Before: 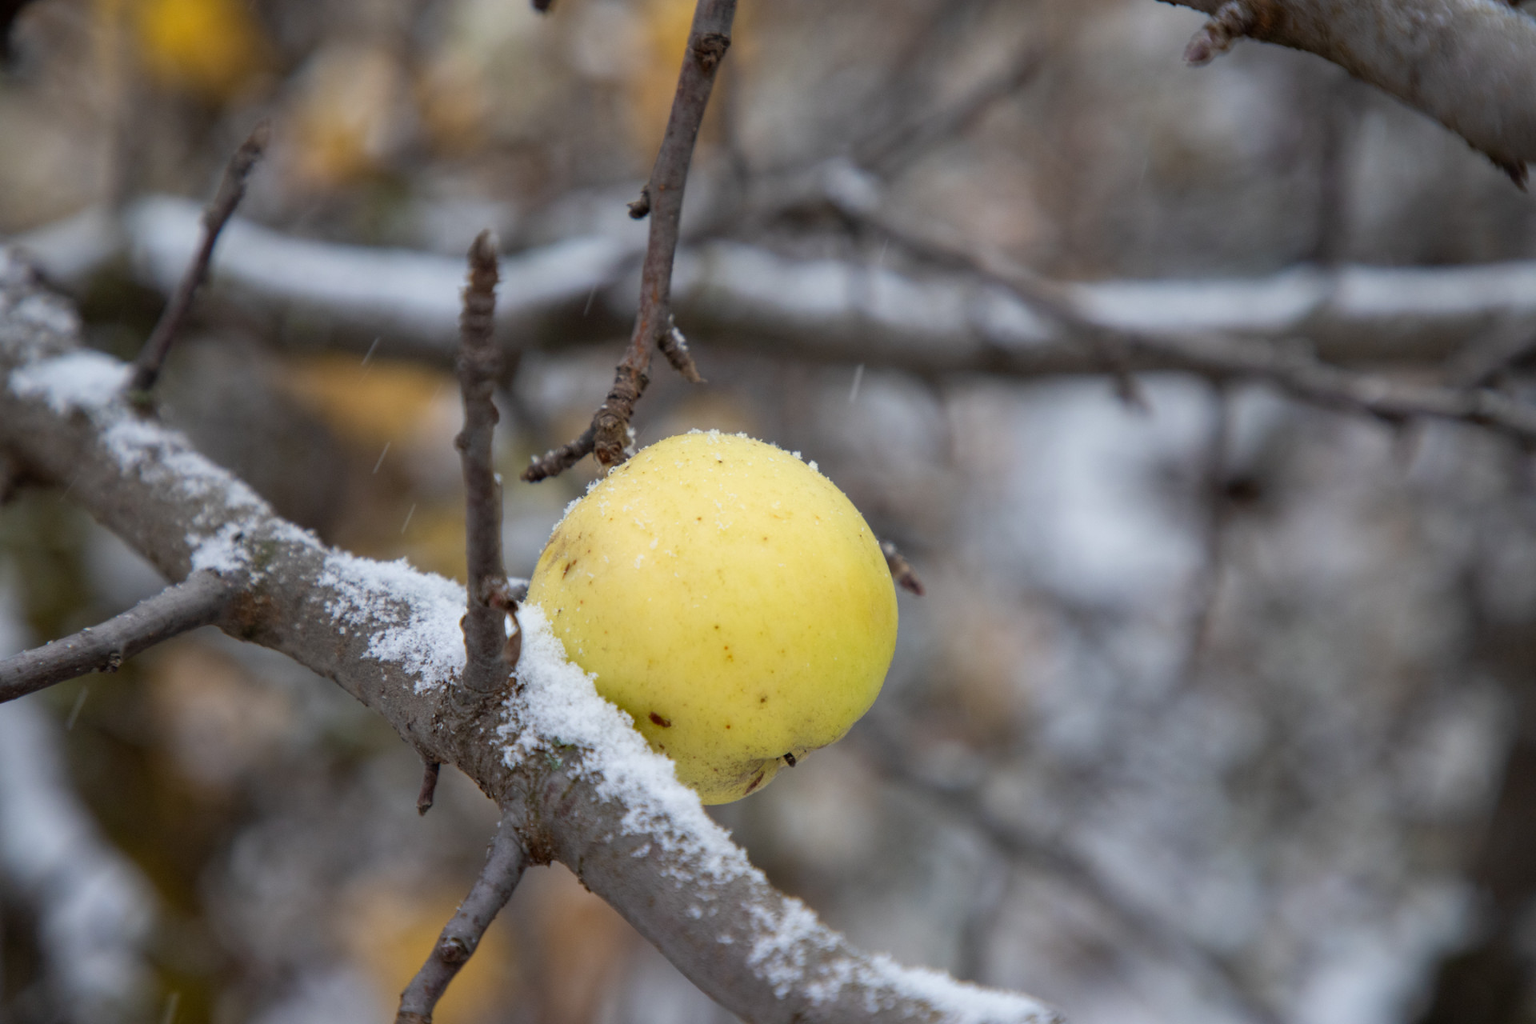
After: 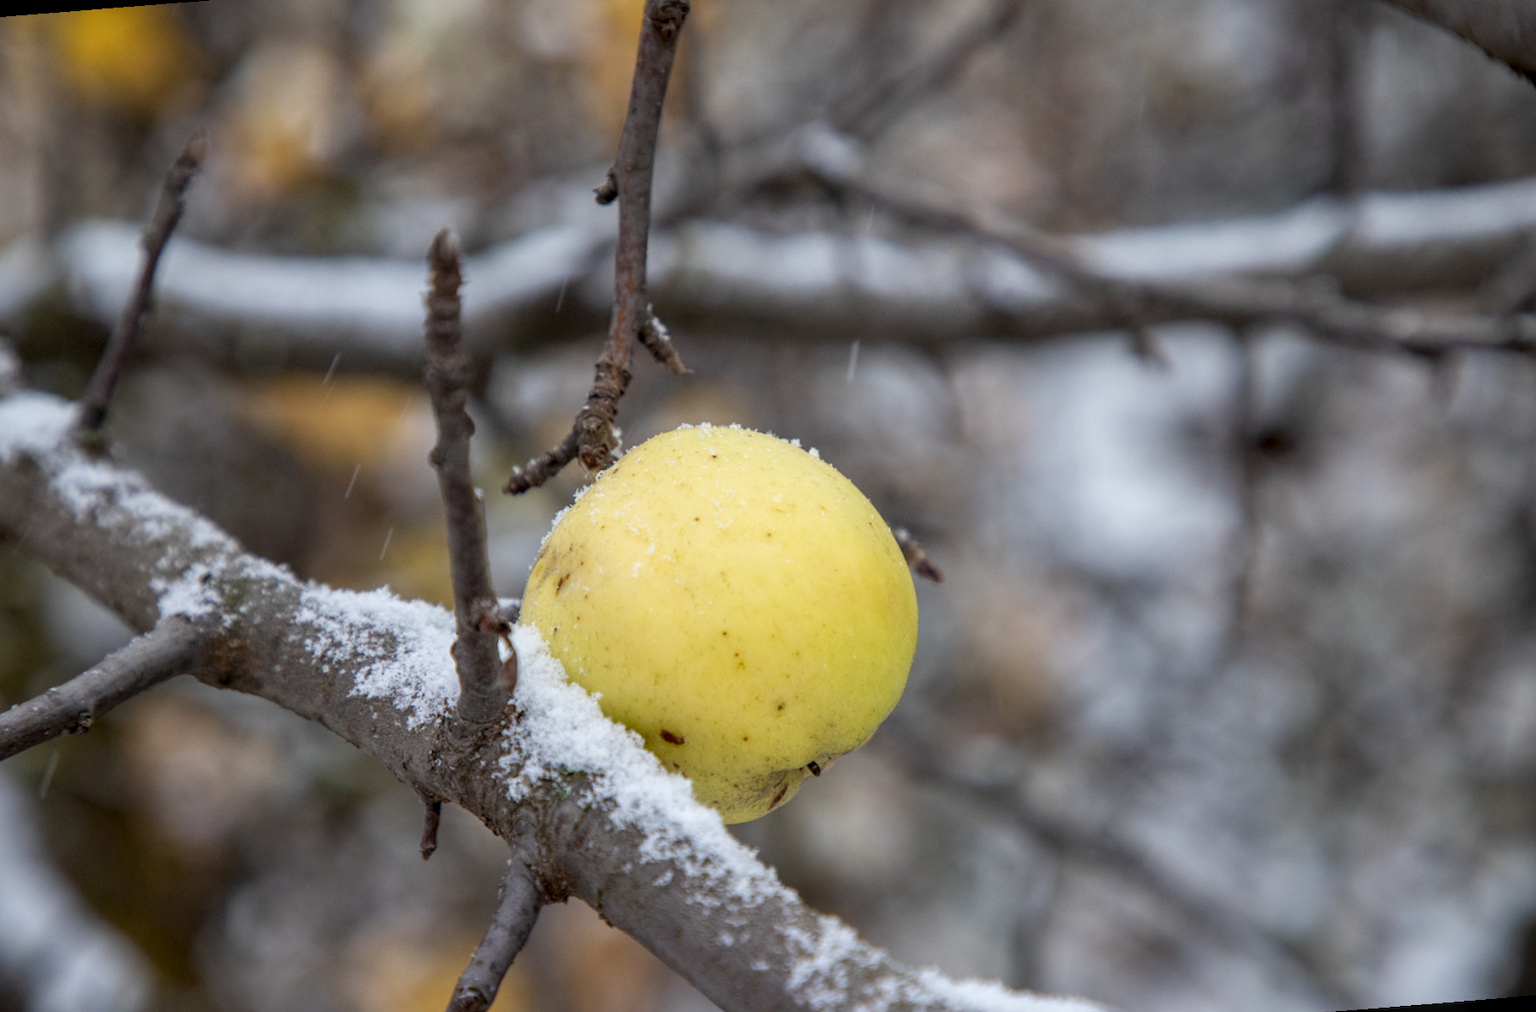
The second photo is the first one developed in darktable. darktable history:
local contrast: on, module defaults
rotate and perspective: rotation -4.57°, crop left 0.054, crop right 0.944, crop top 0.087, crop bottom 0.914
